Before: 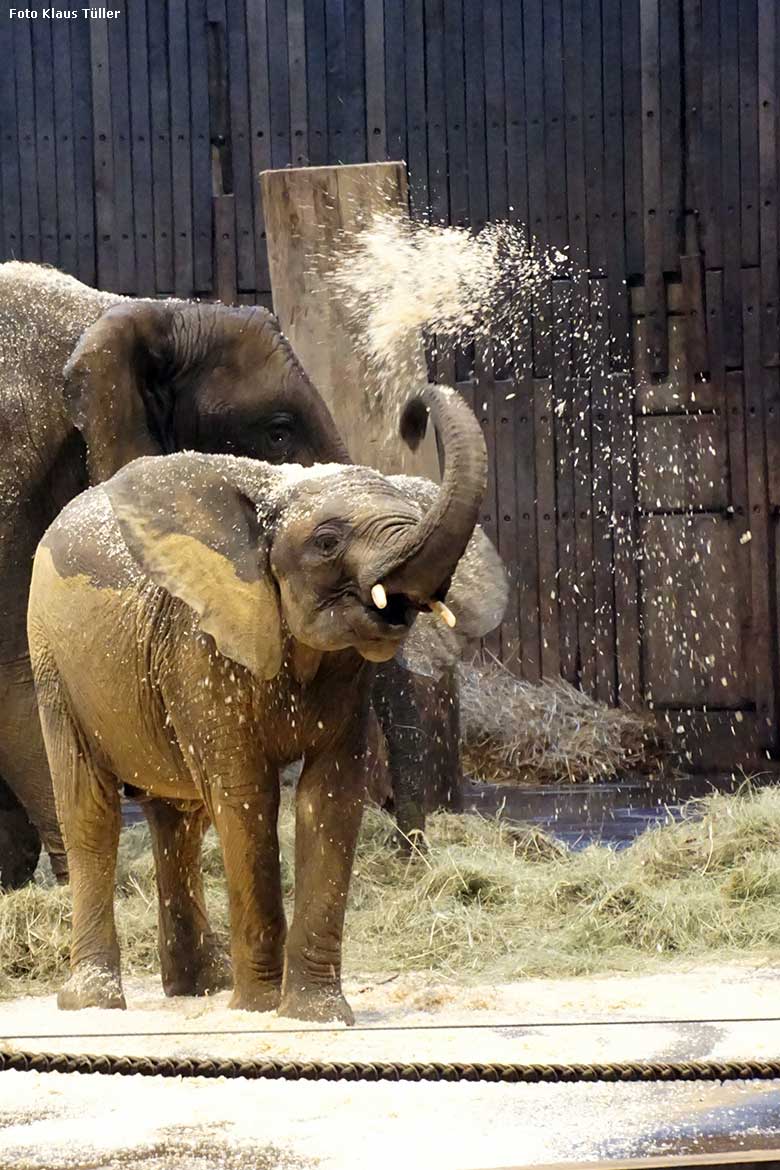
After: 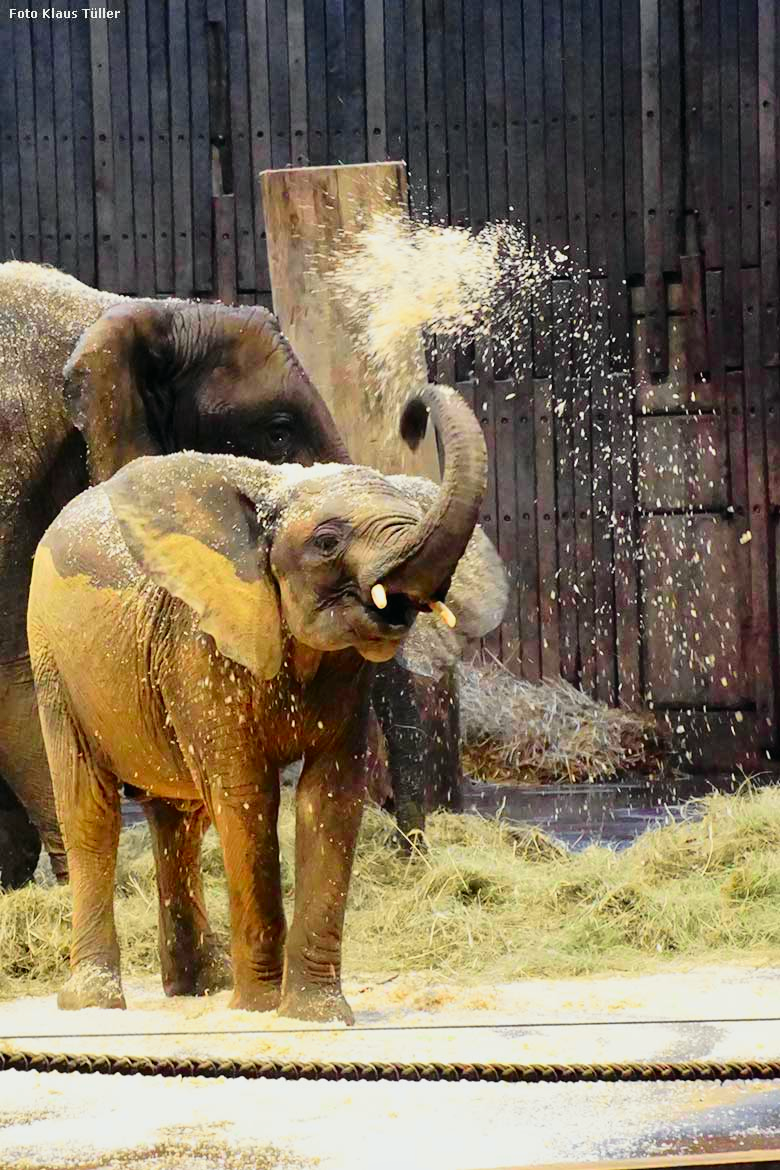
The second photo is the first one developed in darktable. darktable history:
tone curve: curves: ch0 [(0, 0.012) (0.144, 0.137) (0.326, 0.386) (0.489, 0.573) (0.656, 0.763) (0.849, 0.902) (1, 0.974)]; ch1 [(0, 0) (0.366, 0.367) (0.475, 0.453) (0.494, 0.493) (0.504, 0.497) (0.544, 0.579) (0.562, 0.619) (0.622, 0.694) (1, 1)]; ch2 [(0, 0) (0.333, 0.346) (0.375, 0.375) (0.424, 0.43) (0.476, 0.492) (0.502, 0.503) (0.533, 0.541) (0.572, 0.615) (0.605, 0.656) (0.641, 0.709) (1, 1)], color space Lab, independent channels, preserve colors none
shadows and highlights: shadows -20.37, white point adjustment -1.88, highlights -34.83
